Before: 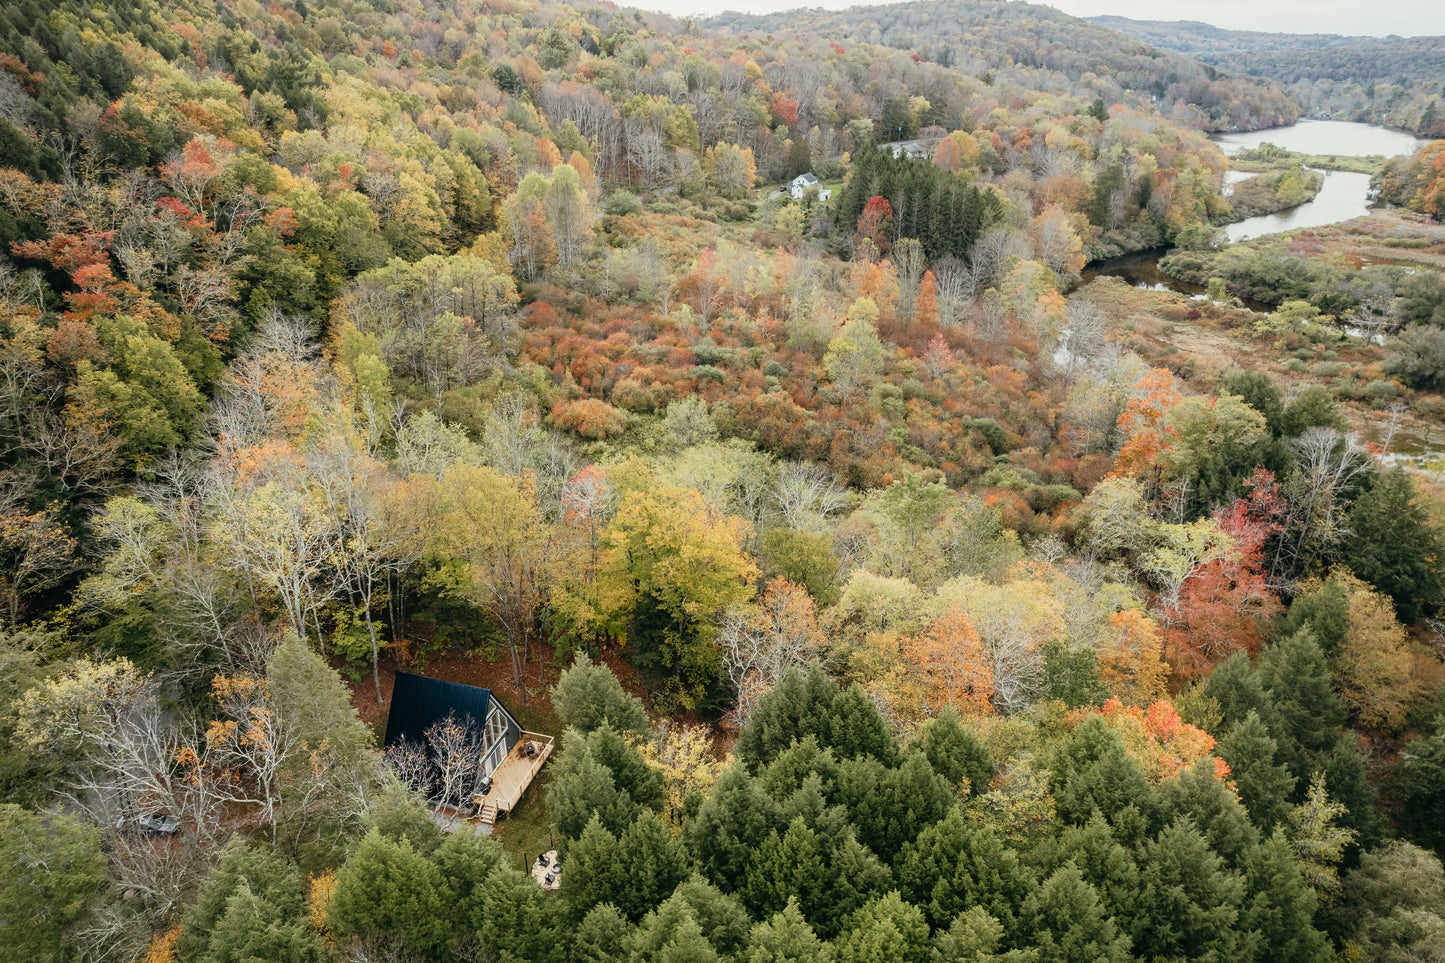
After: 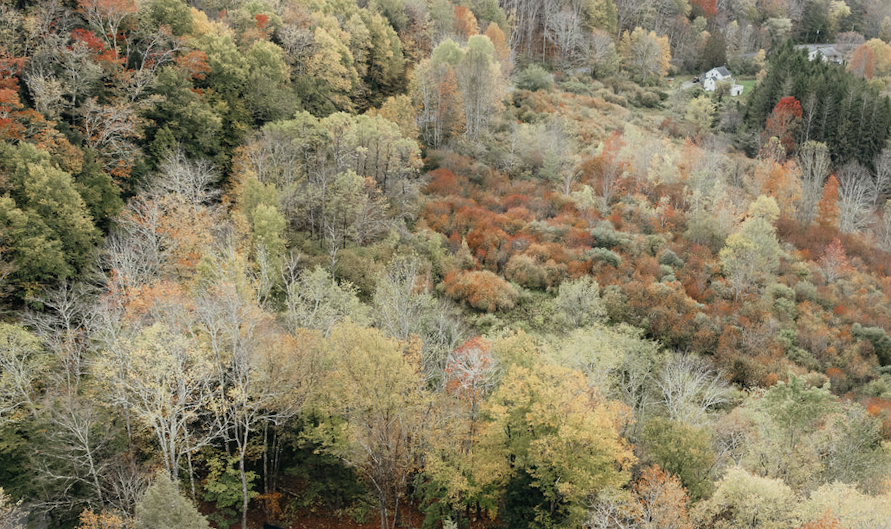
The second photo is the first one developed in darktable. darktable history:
color zones: curves: ch0 [(0, 0.5) (0.125, 0.4) (0.25, 0.5) (0.375, 0.4) (0.5, 0.4) (0.625, 0.35) (0.75, 0.35) (0.875, 0.5)]; ch1 [(0, 0.35) (0.125, 0.45) (0.25, 0.35) (0.375, 0.35) (0.5, 0.35) (0.625, 0.35) (0.75, 0.45) (0.875, 0.35)]; ch2 [(0, 0.6) (0.125, 0.5) (0.25, 0.5) (0.375, 0.6) (0.5, 0.6) (0.625, 0.5) (0.75, 0.5) (0.875, 0.5)]
crop and rotate: angle -5.5°, left 2.158%, top 6.809%, right 27.579%, bottom 30.576%
